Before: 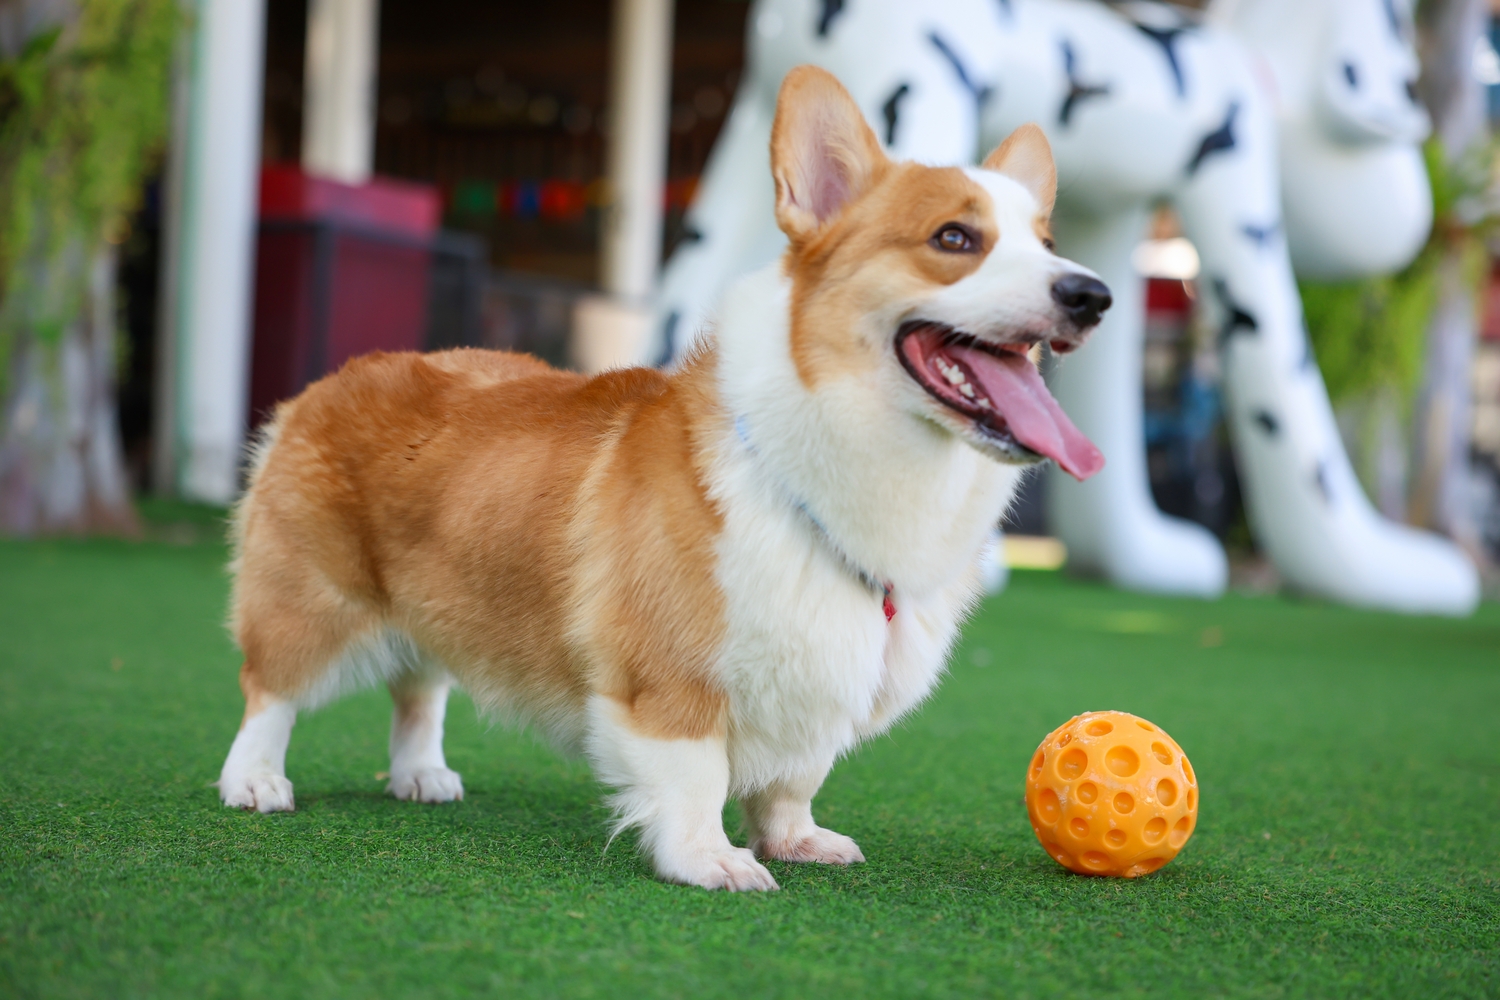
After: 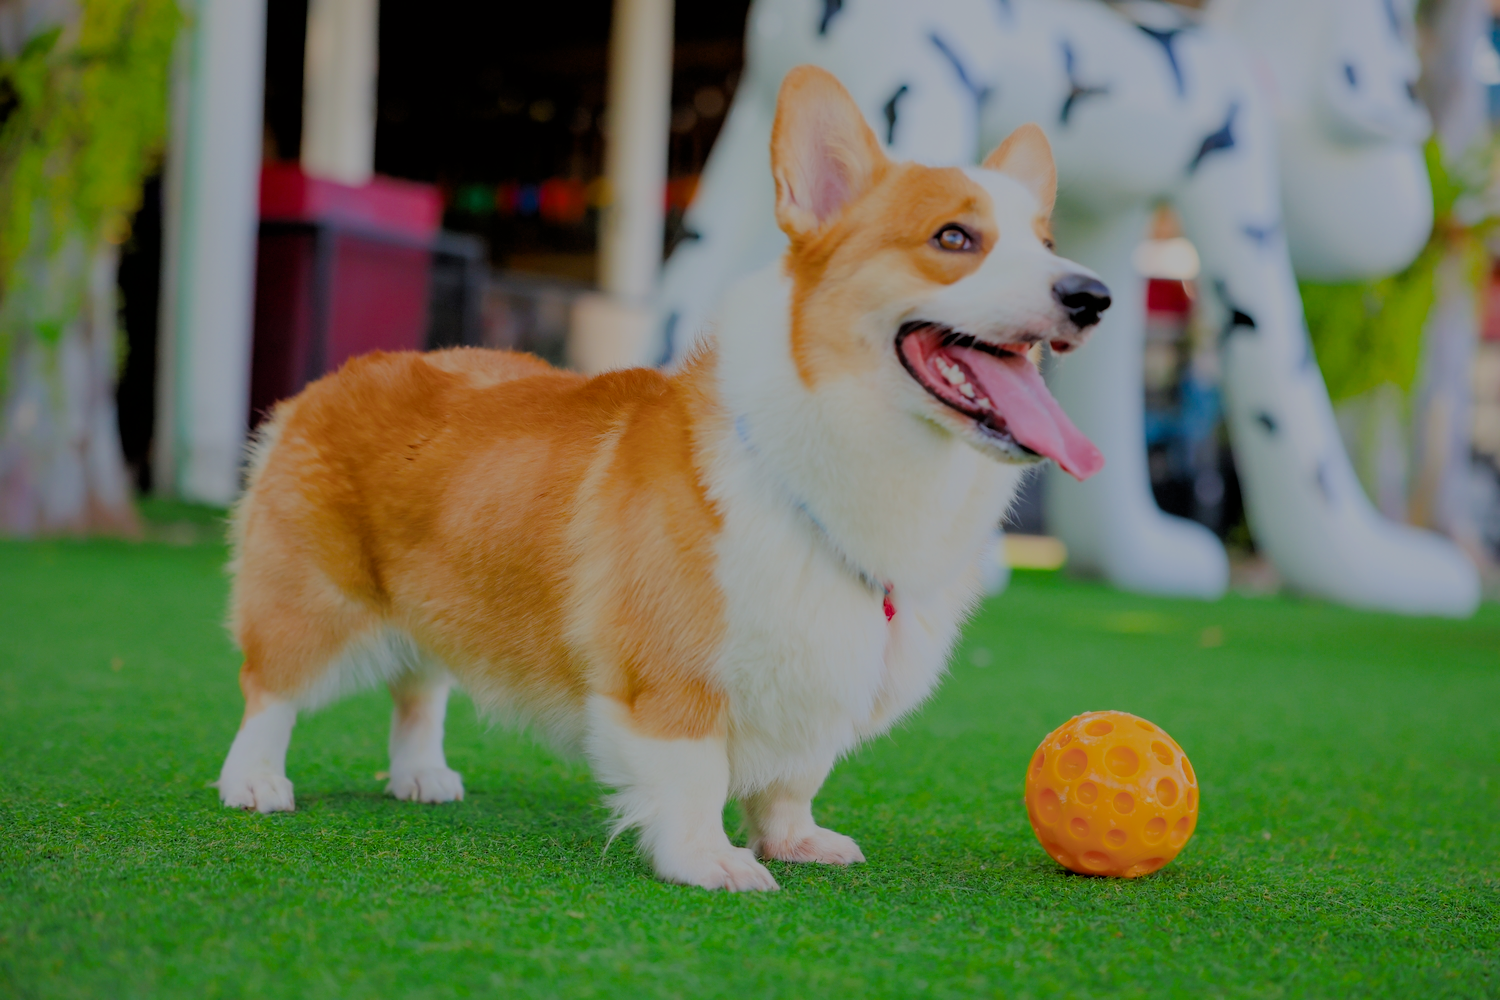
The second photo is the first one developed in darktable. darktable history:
color balance rgb: perceptual saturation grading › global saturation 30%, global vibrance 20%
filmic rgb: black relative exposure -4.42 EV, white relative exposure 6.58 EV, hardness 1.85, contrast 0.5
